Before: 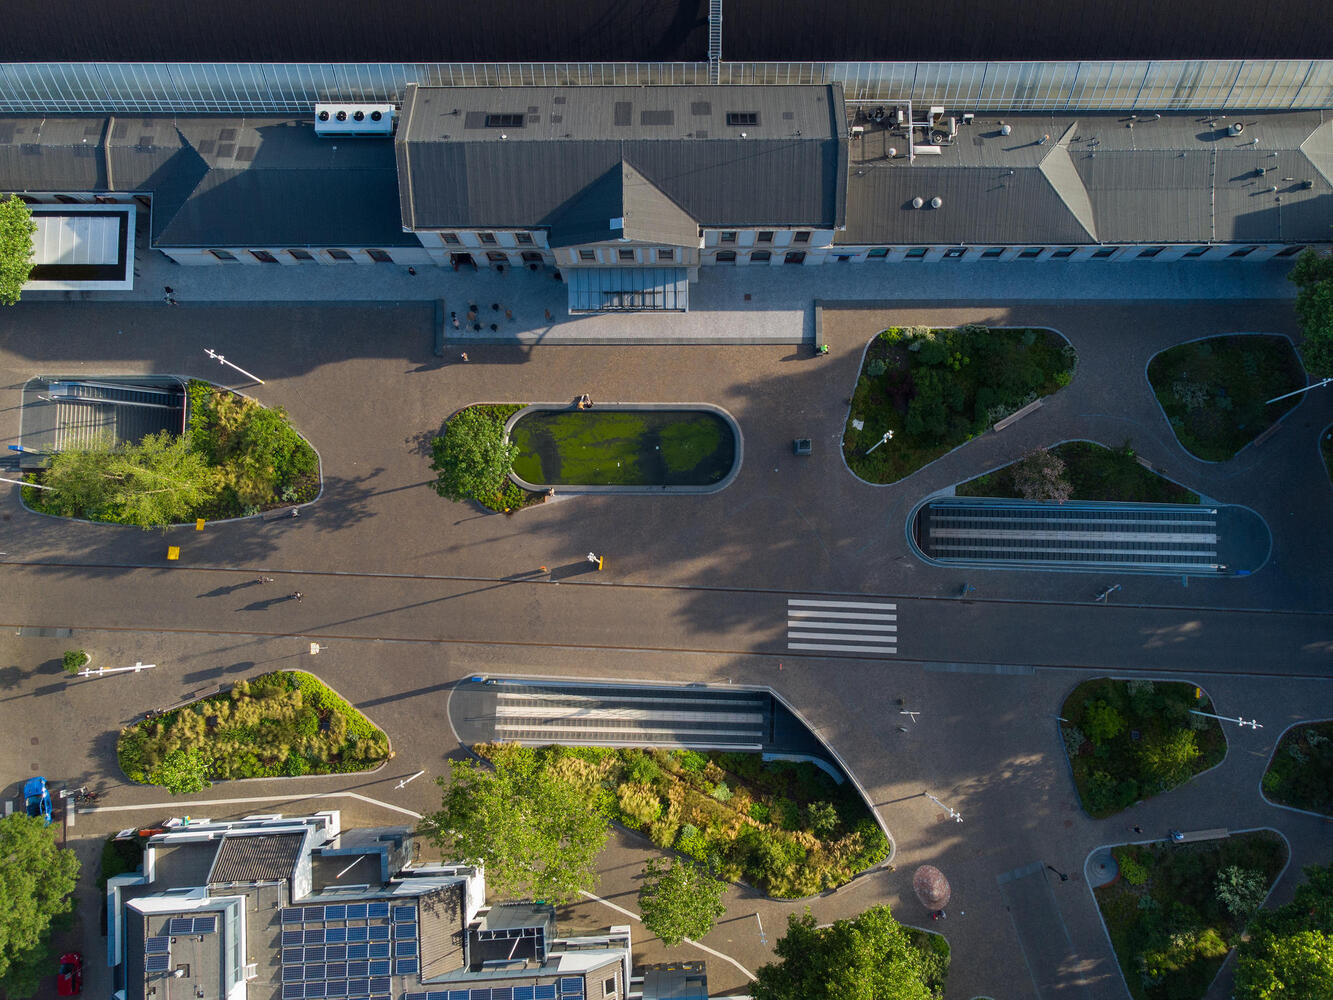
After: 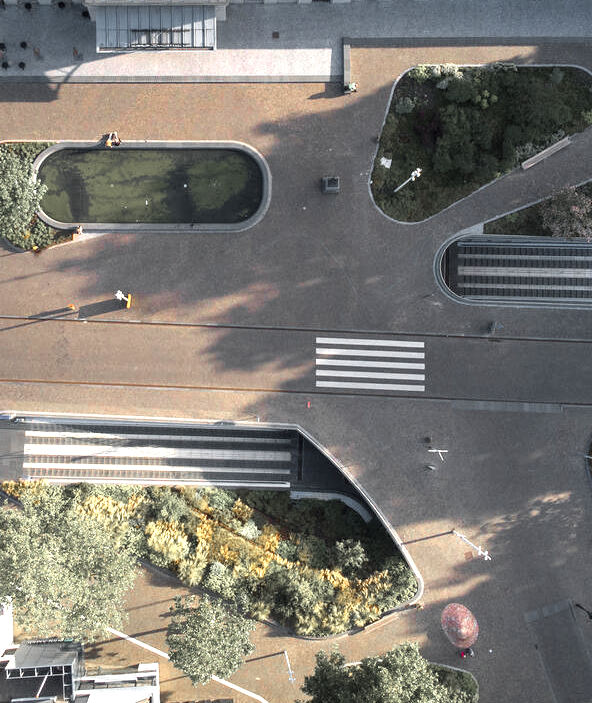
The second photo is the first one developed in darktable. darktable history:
crop: left 35.432%, top 26.233%, right 20.145%, bottom 3.432%
exposure: black level correction 0, exposure 0.5 EV, compensate exposure bias true, compensate highlight preservation false
color zones: curves: ch1 [(0, 0.638) (0.193, 0.442) (0.286, 0.15) (0.429, 0.14) (0.571, 0.142) (0.714, 0.154) (0.857, 0.175) (1, 0.638)]
